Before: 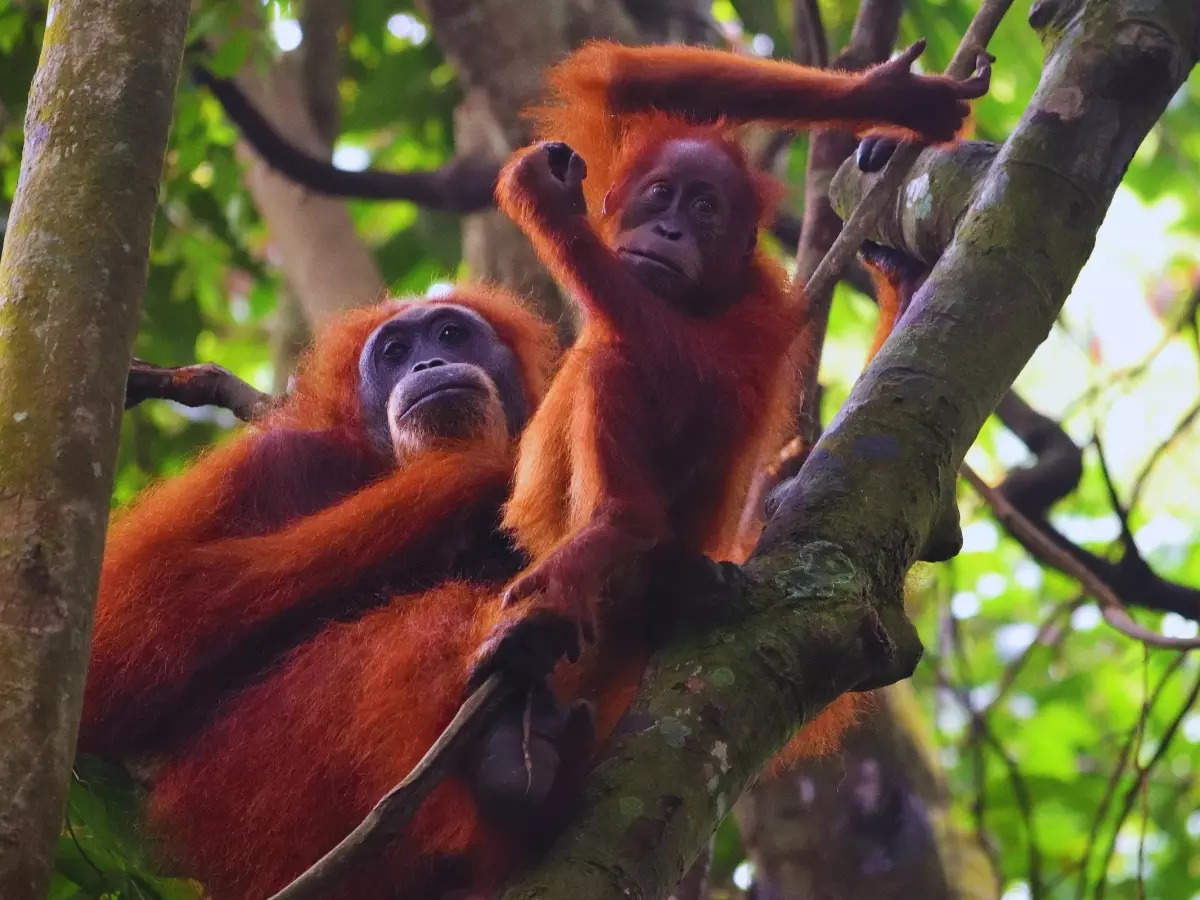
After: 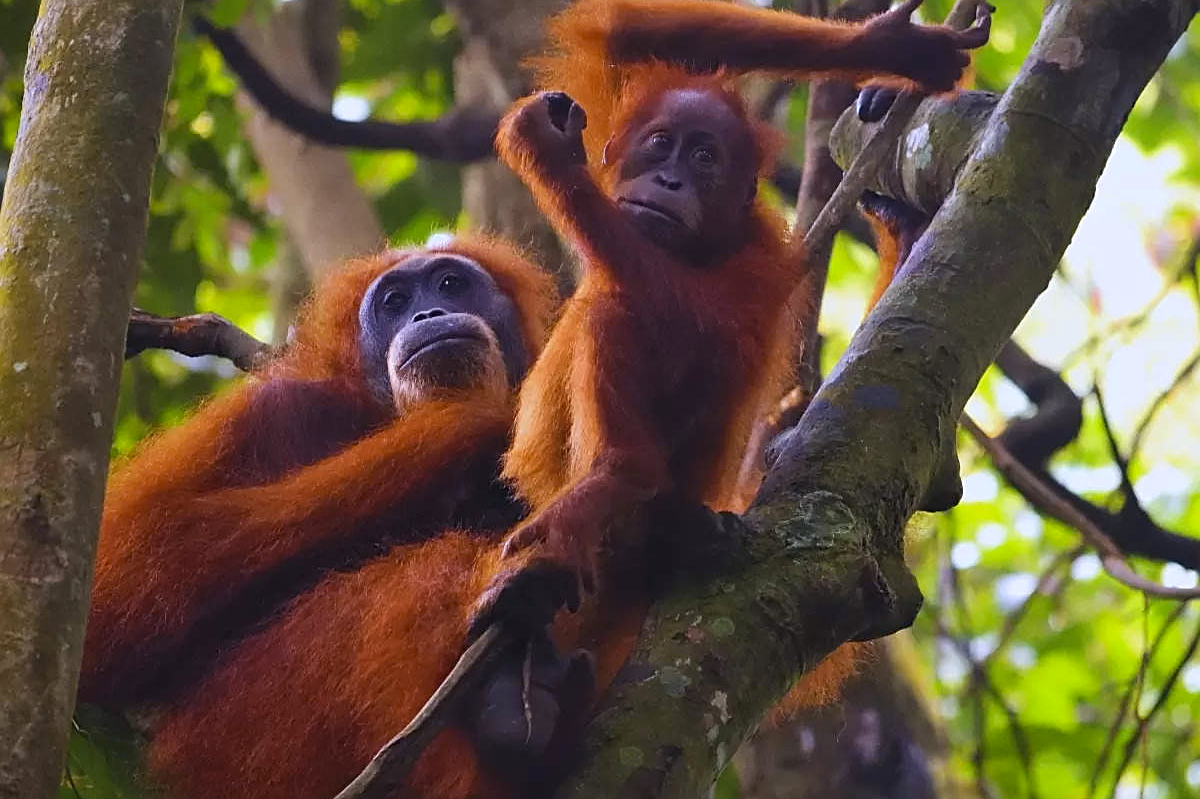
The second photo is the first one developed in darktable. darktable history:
crop and rotate: top 5.609%, bottom 5.609%
white balance: red 1.009, blue 1.027
color contrast: green-magenta contrast 0.8, blue-yellow contrast 1.1, unbound 0
sharpen: on, module defaults
